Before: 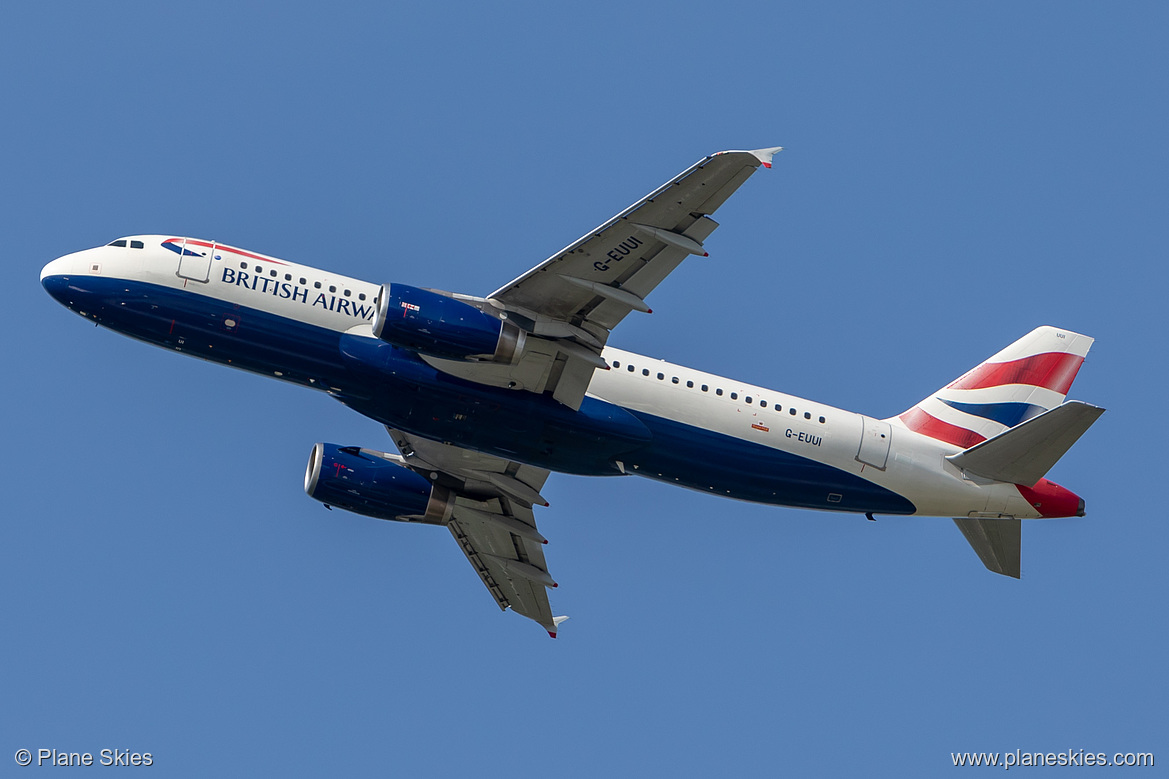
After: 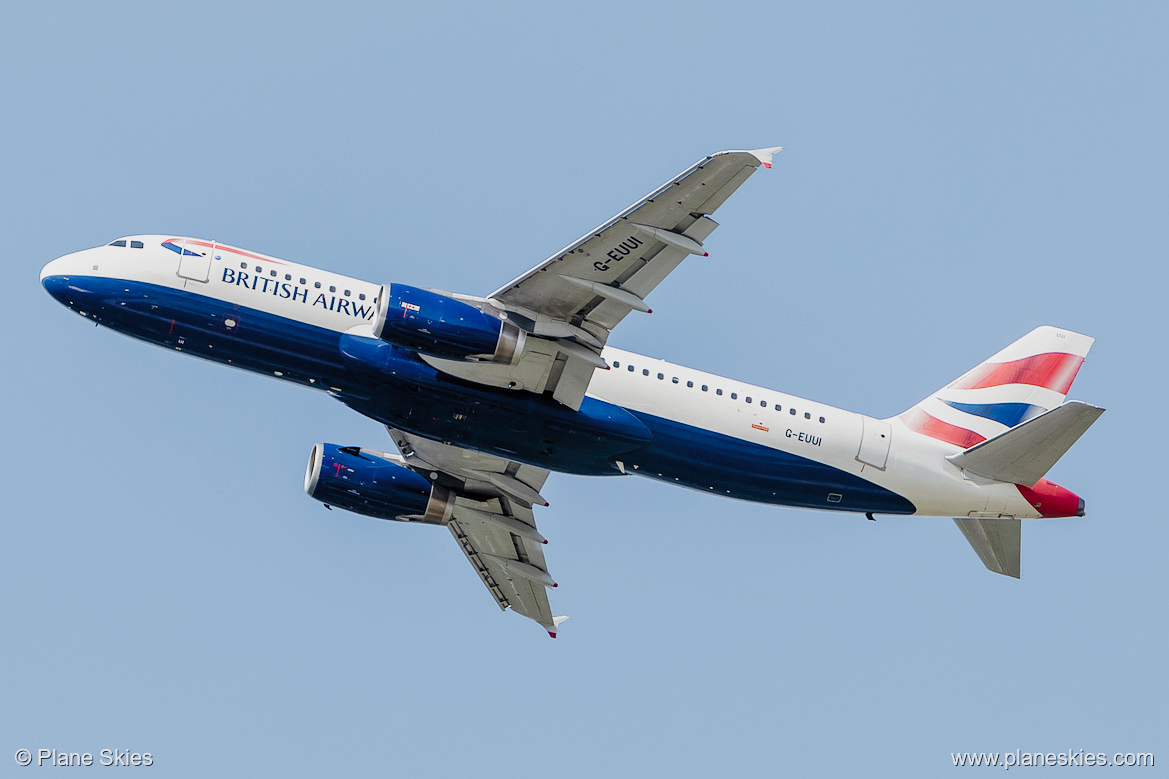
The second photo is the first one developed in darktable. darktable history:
filmic rgb: black relative exposure -7.15 EV, white relative exposure 5.37 EV, hardness 3.02, preserve chrominance no, color science v5 (2021), contrast in shadows safe, contrast in highlights safe
exposure: black level correction 0, exposure 1.555 EV, compensate highlight preservation false
